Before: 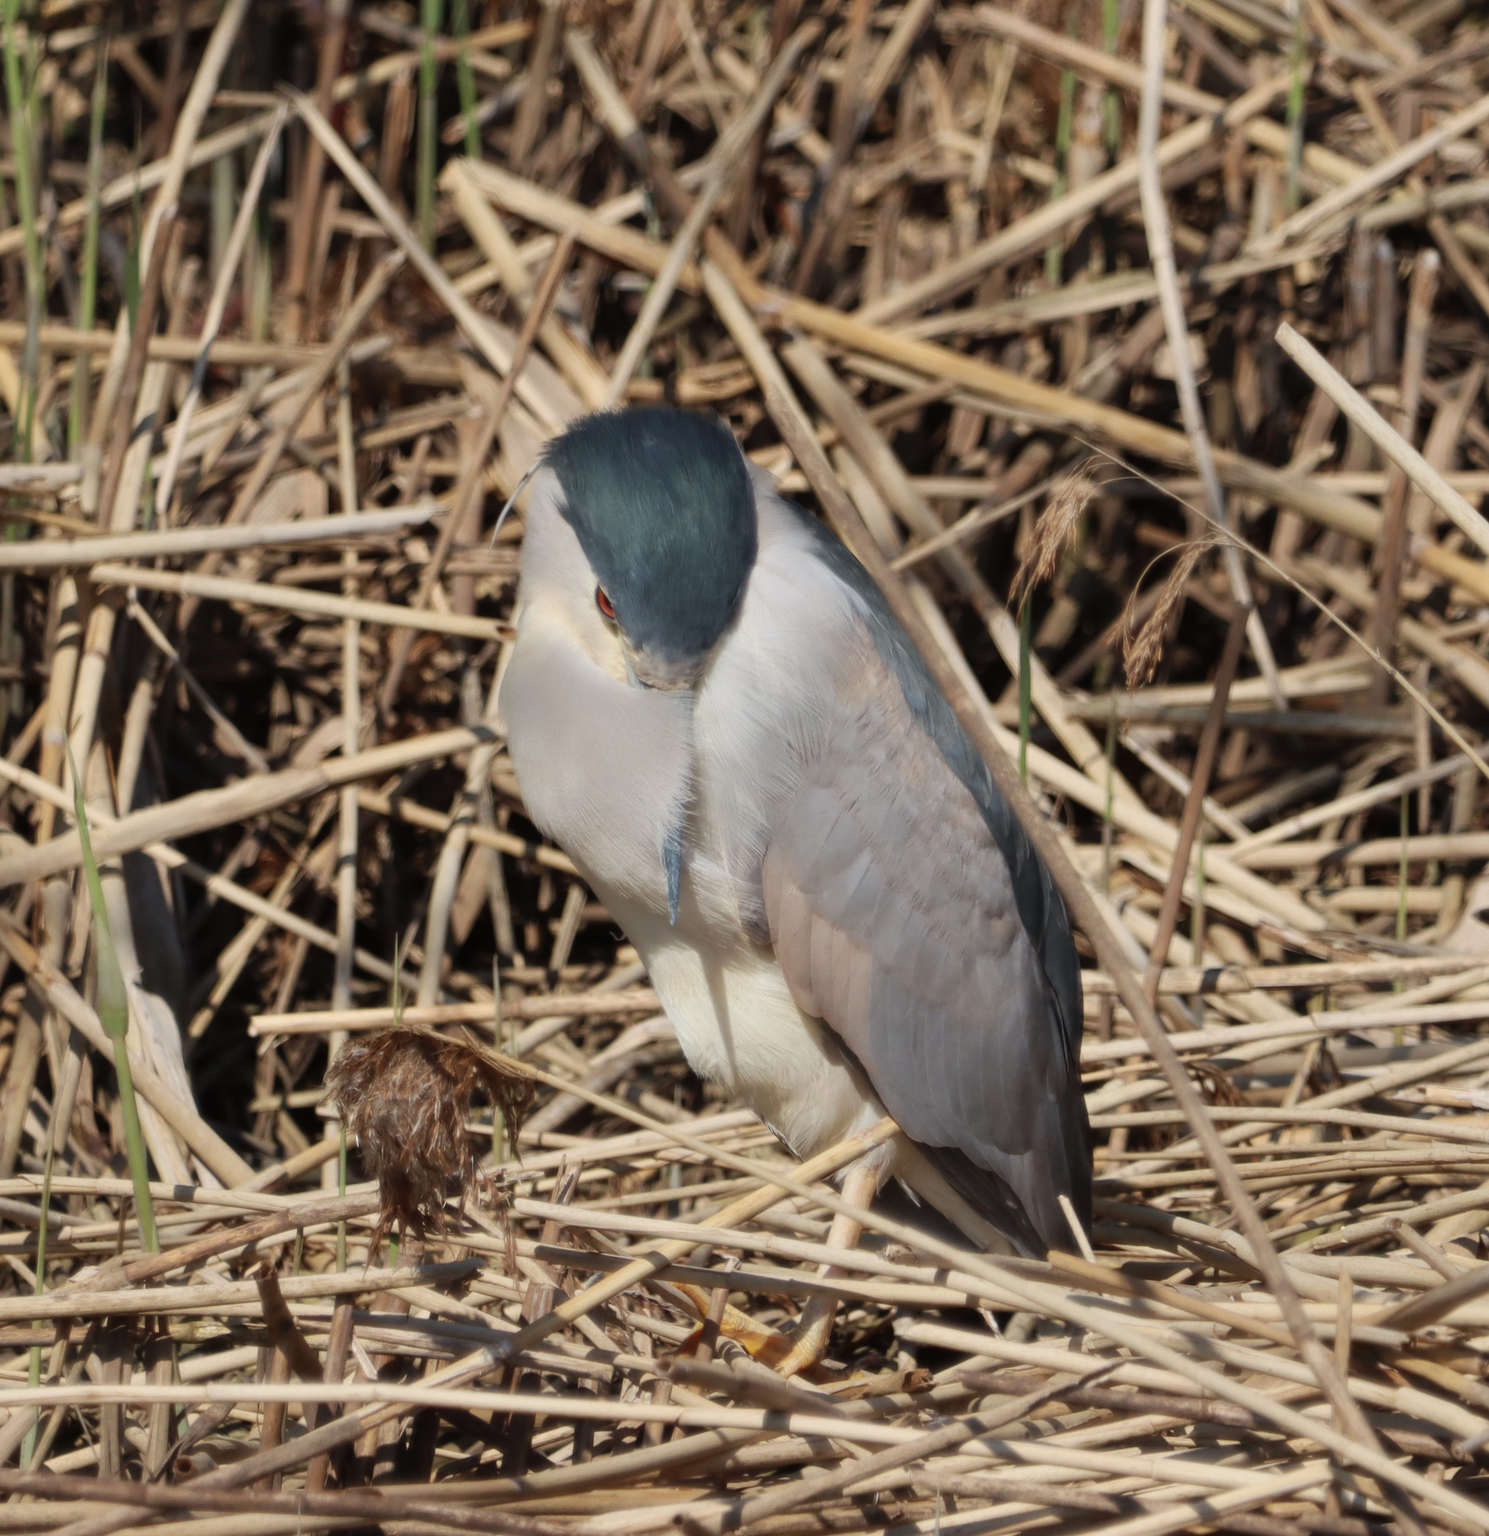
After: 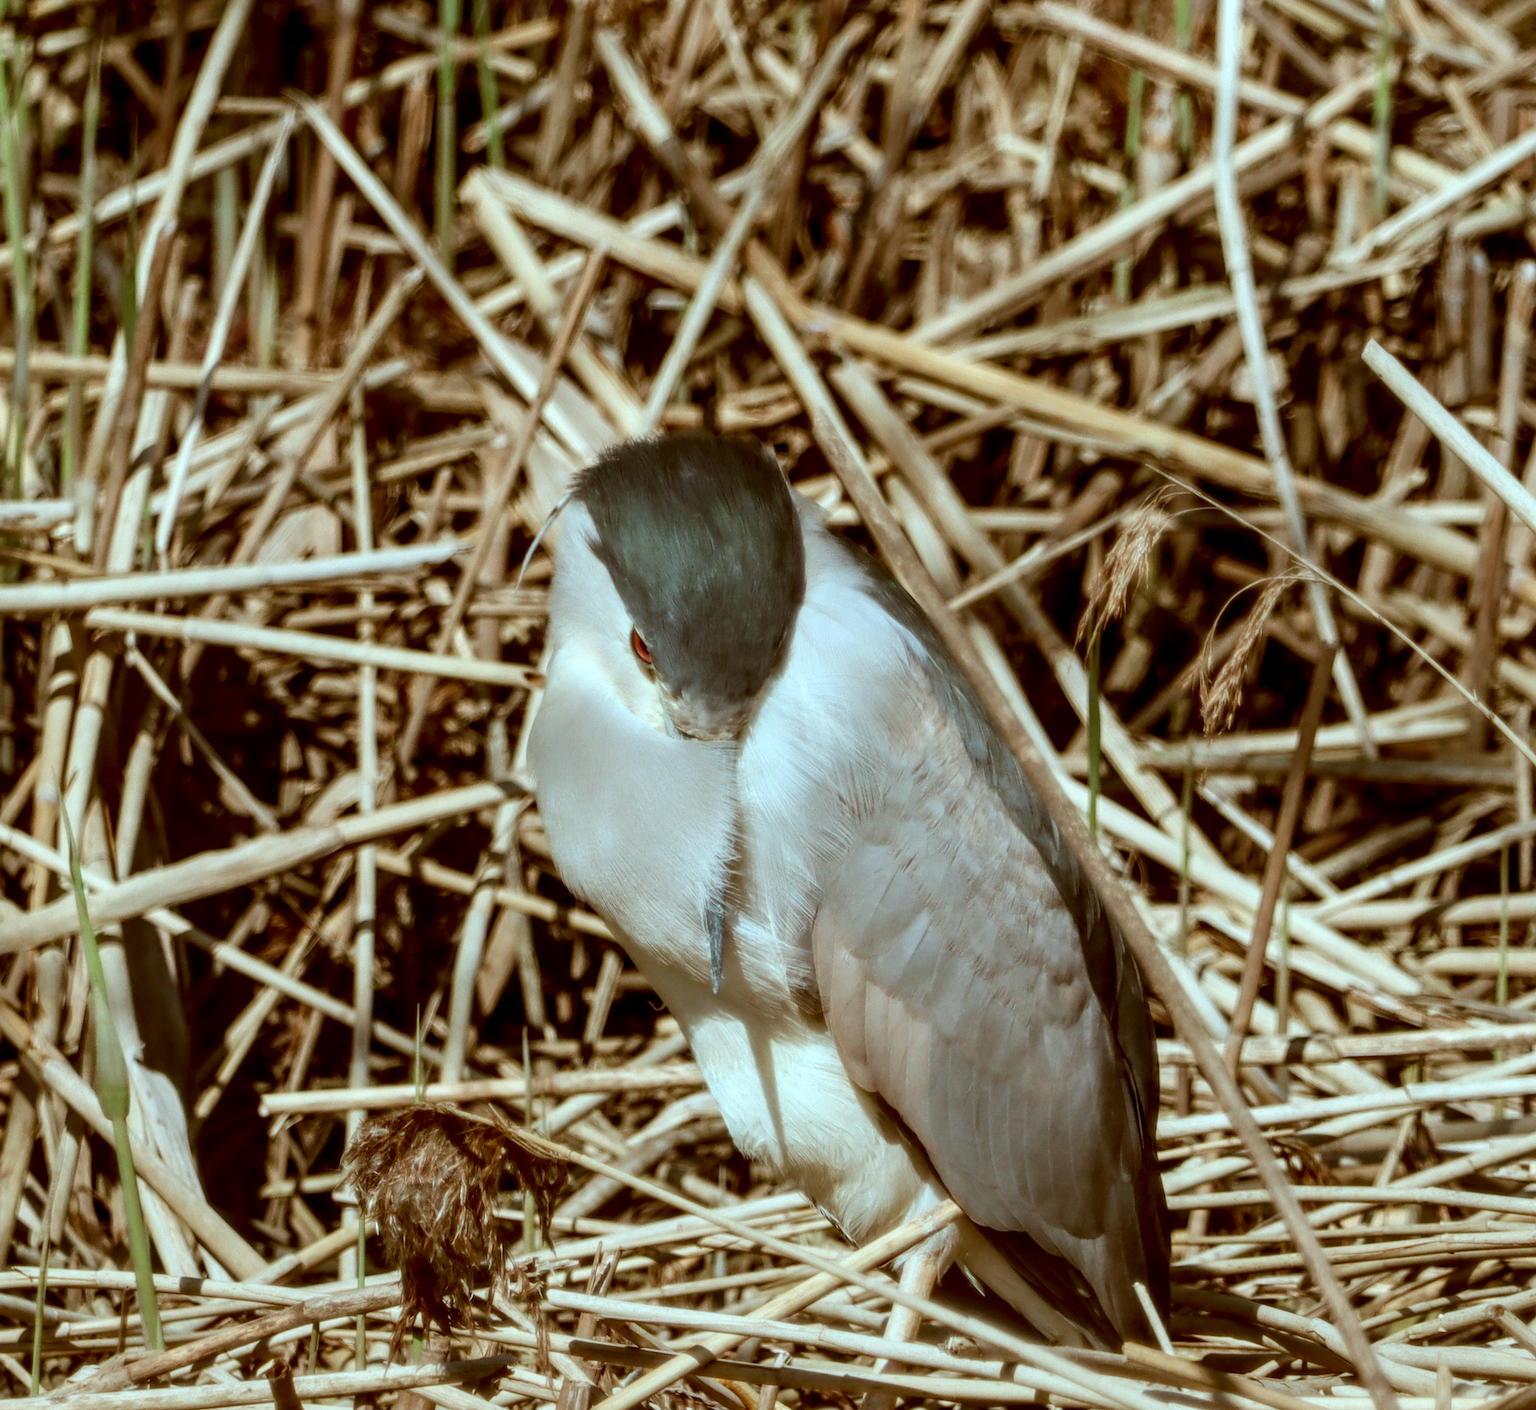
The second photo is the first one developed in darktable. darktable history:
local contrast: detail 160%
crop and rotate: angle 0.343°, left 0.398%, right 3.36%, bottom 14.296%
color correction: highlights a* -14.63, highlights b* -16.47, shadows a* 10.34, shadows b* 29.31
